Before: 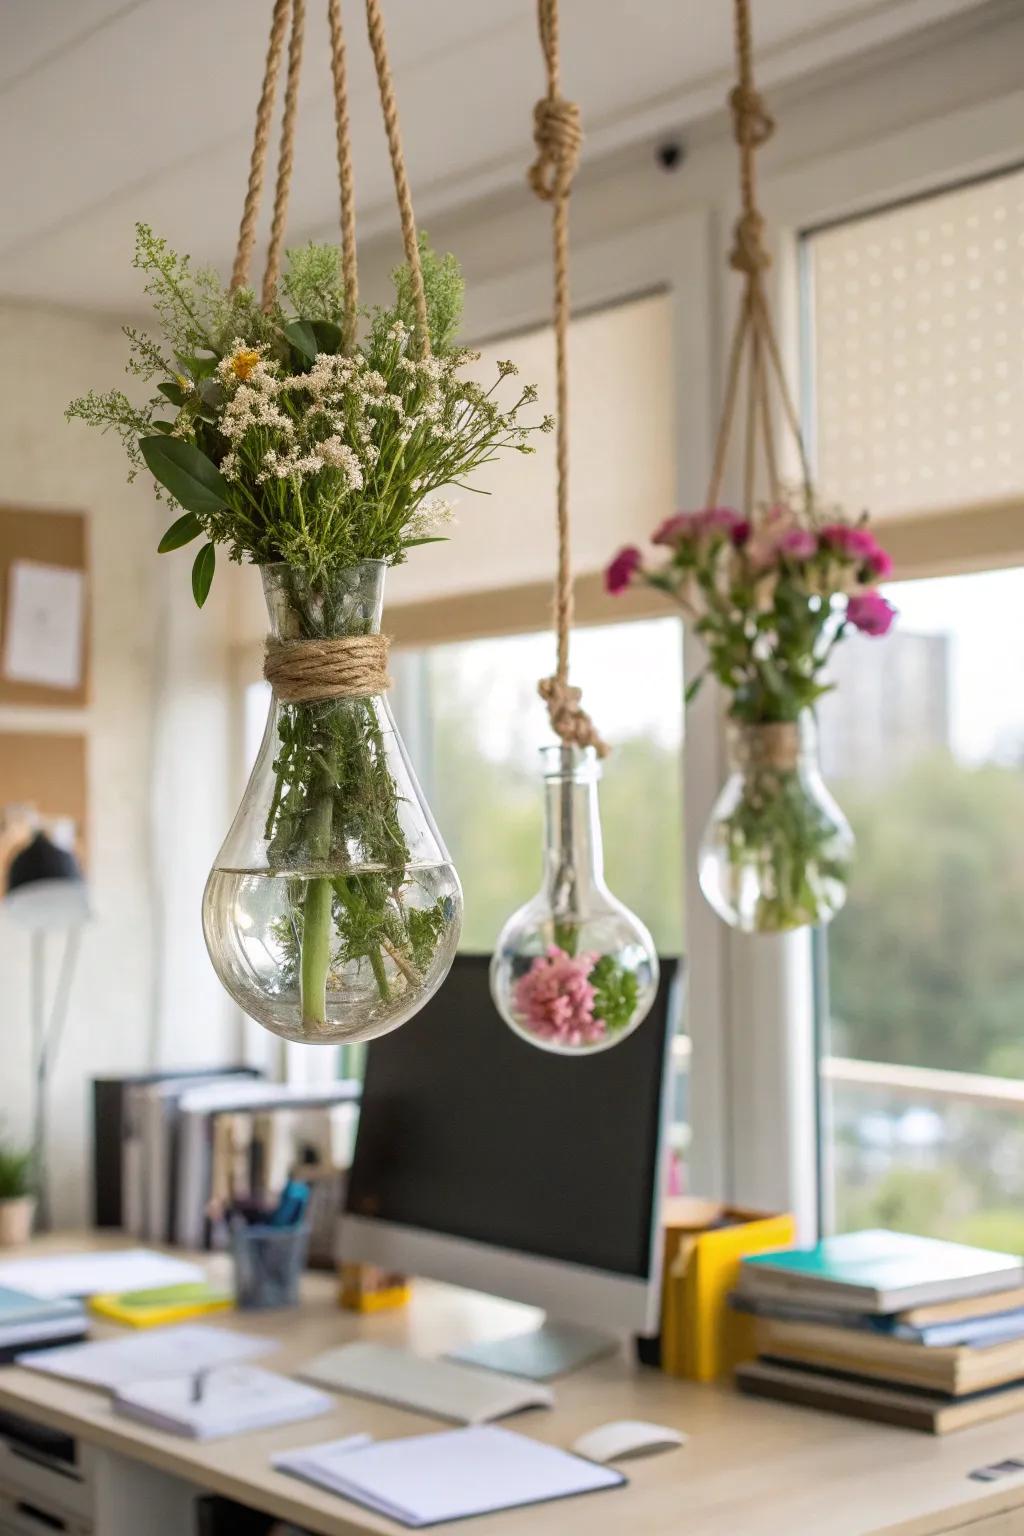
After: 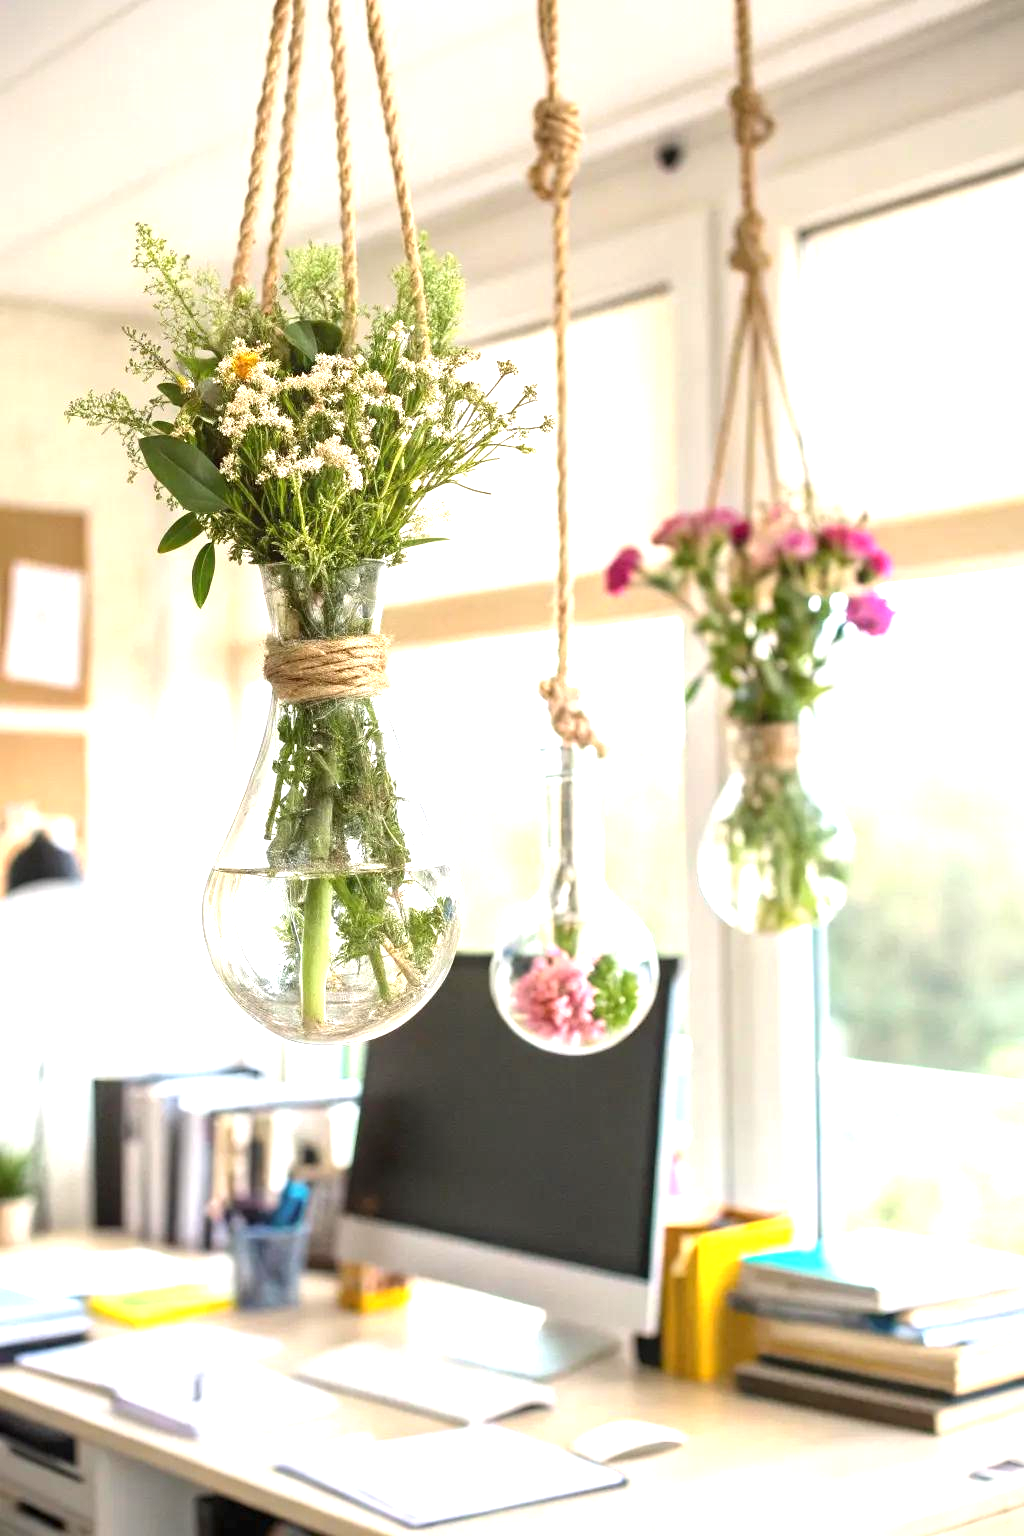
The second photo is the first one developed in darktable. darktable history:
exposure: black level correction 0, exposure 1.372 EV, compensate exposure bias true, compensate highlight preservation false
